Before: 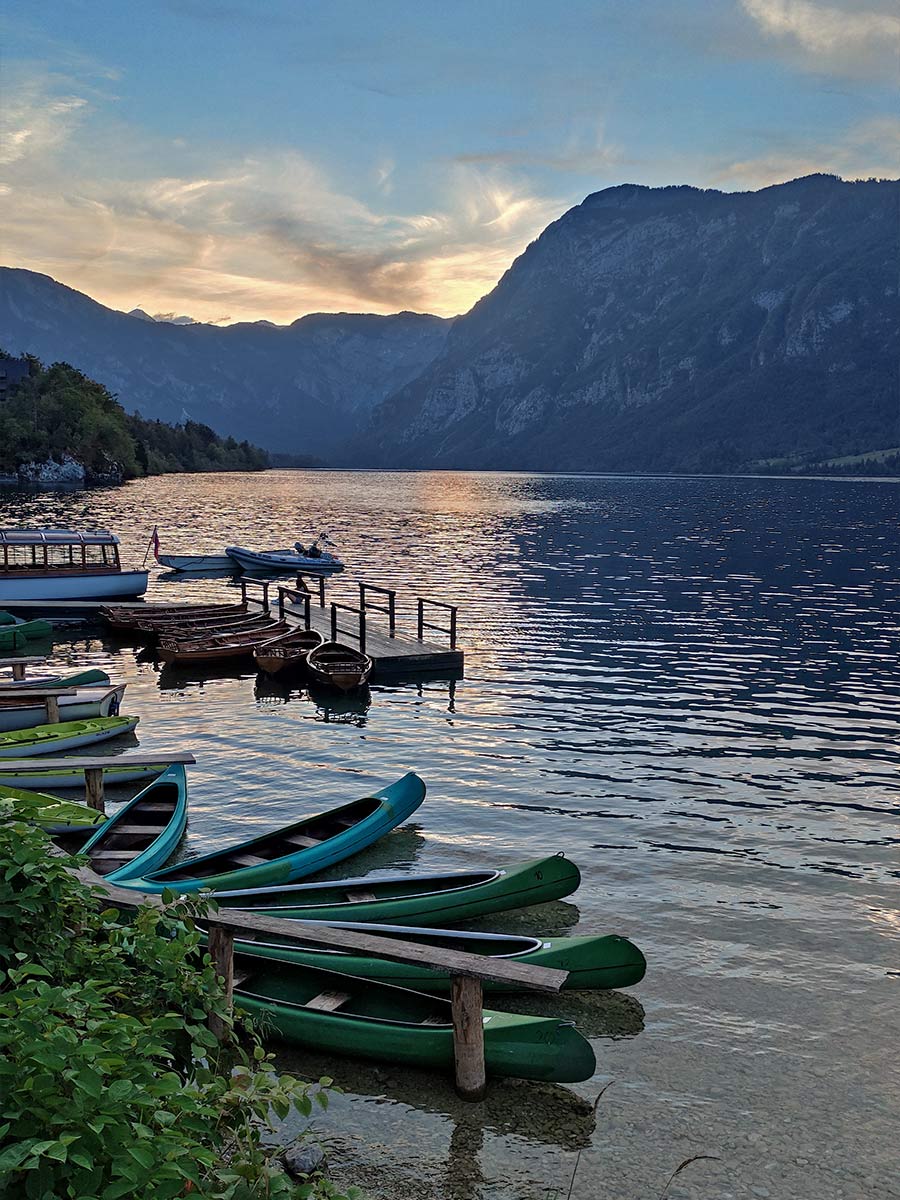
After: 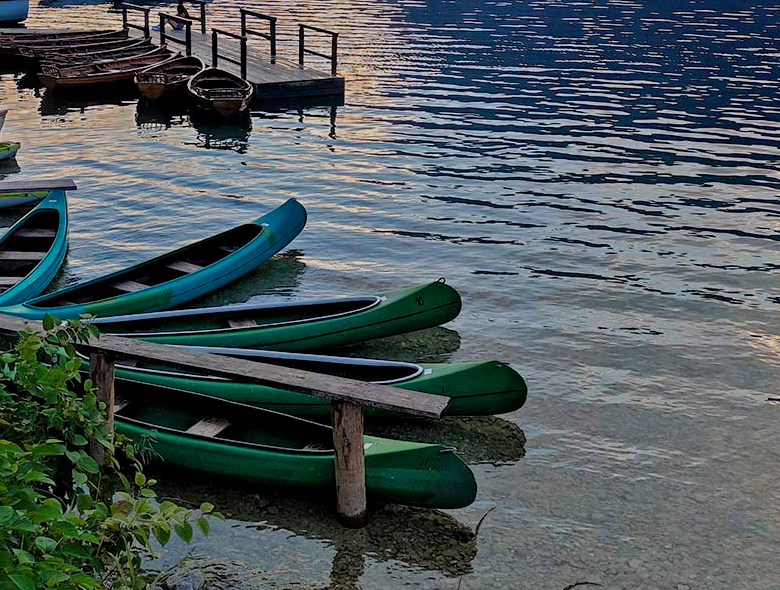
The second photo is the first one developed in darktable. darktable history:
filmic rgb: black relative exposure -12.93 EV, white relative exposure 4.06 EV, target white luminance 85.01%, hardness 6.3, latitude 43.02%, contrast 0.866, shadows ↔ highlights balance 9.04%, add noise in highlights 0, color science v3 (2019), use custom middle-gray values true, contrast in highlights soft
color balance rgb: perceptual saturation grading › global saturation 25.912%, global vibrance 20%
crop and rotate: left 13.317%, top 47.843%, bottom 2.944%
local contrast: mode bilateral grid, contrast 20, coarseness 51, detail 120%, midtone range 0.2
